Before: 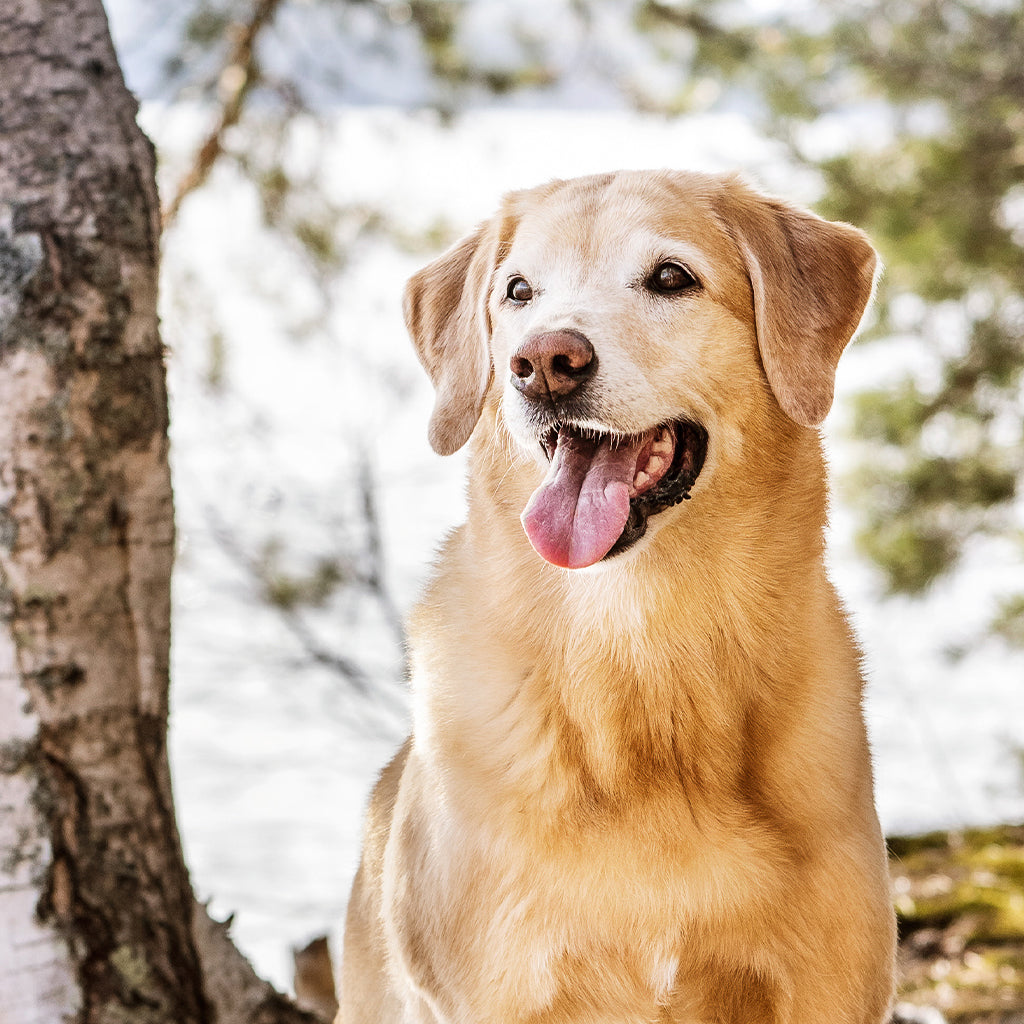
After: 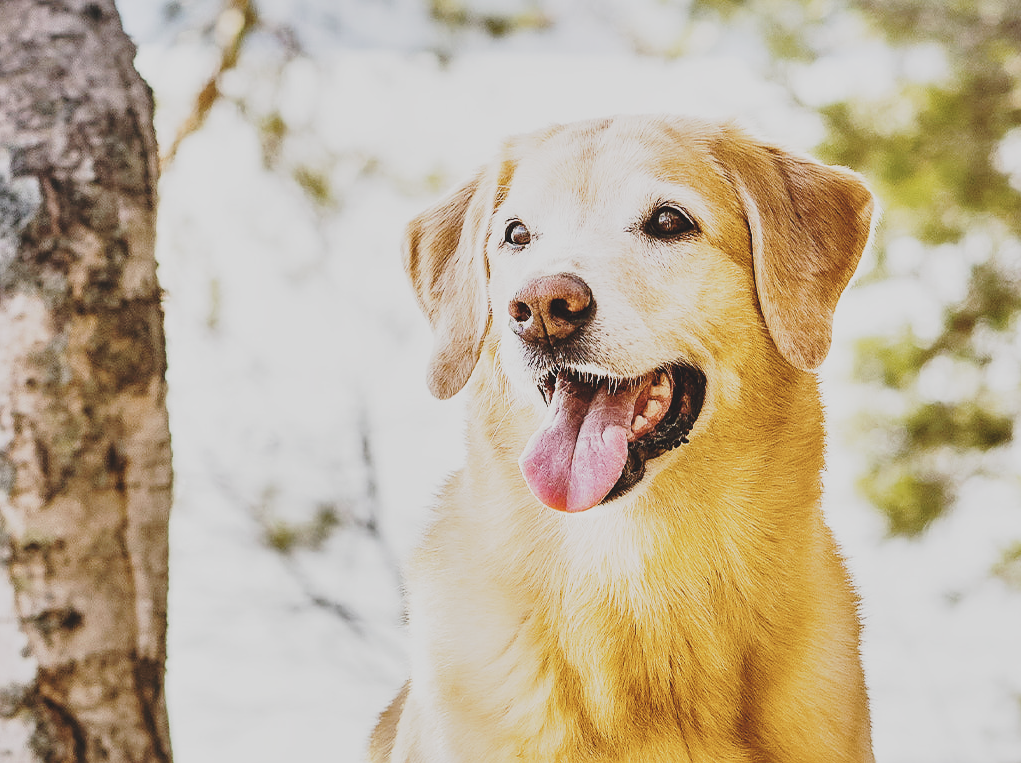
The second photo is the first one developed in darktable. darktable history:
shadows and highlights: radius 127.54, shadows 30.28, highlights -30.94, highlights color adjustment 0.805%, low approximation 0.01, soften with gaussian
sharpen: radius 1.005, threshold 0.96
color balance rgb: highlights gain › chroma 0.131%, highlights gain › hue 331.86°, shadows fall-off 298.024%, white fulcrum 1.99 EV, highlights fall-off 298.267%, linear chroma grading › global chroma 14.568%, perceptual saturation grading › global saturation 15.322%, perceptual saturation grading › highlights -19.569%, perceptual saturation grading › shadows 19.347%, mask middle-gray fulcrum 99.394%, contrast gray fulcrum 38.362%
base curve: curves: ch0 [(0, 0) (0.028, 0.03) (0.121, 0.232) (0.46, 0.748) (0.859, 0.968) (1, 1)], preserve colors none
crop: left 0.291%, top 5.533%, bottom 19.859%
contrast brightness saturation: contrast -0.245, saturation -0.428
